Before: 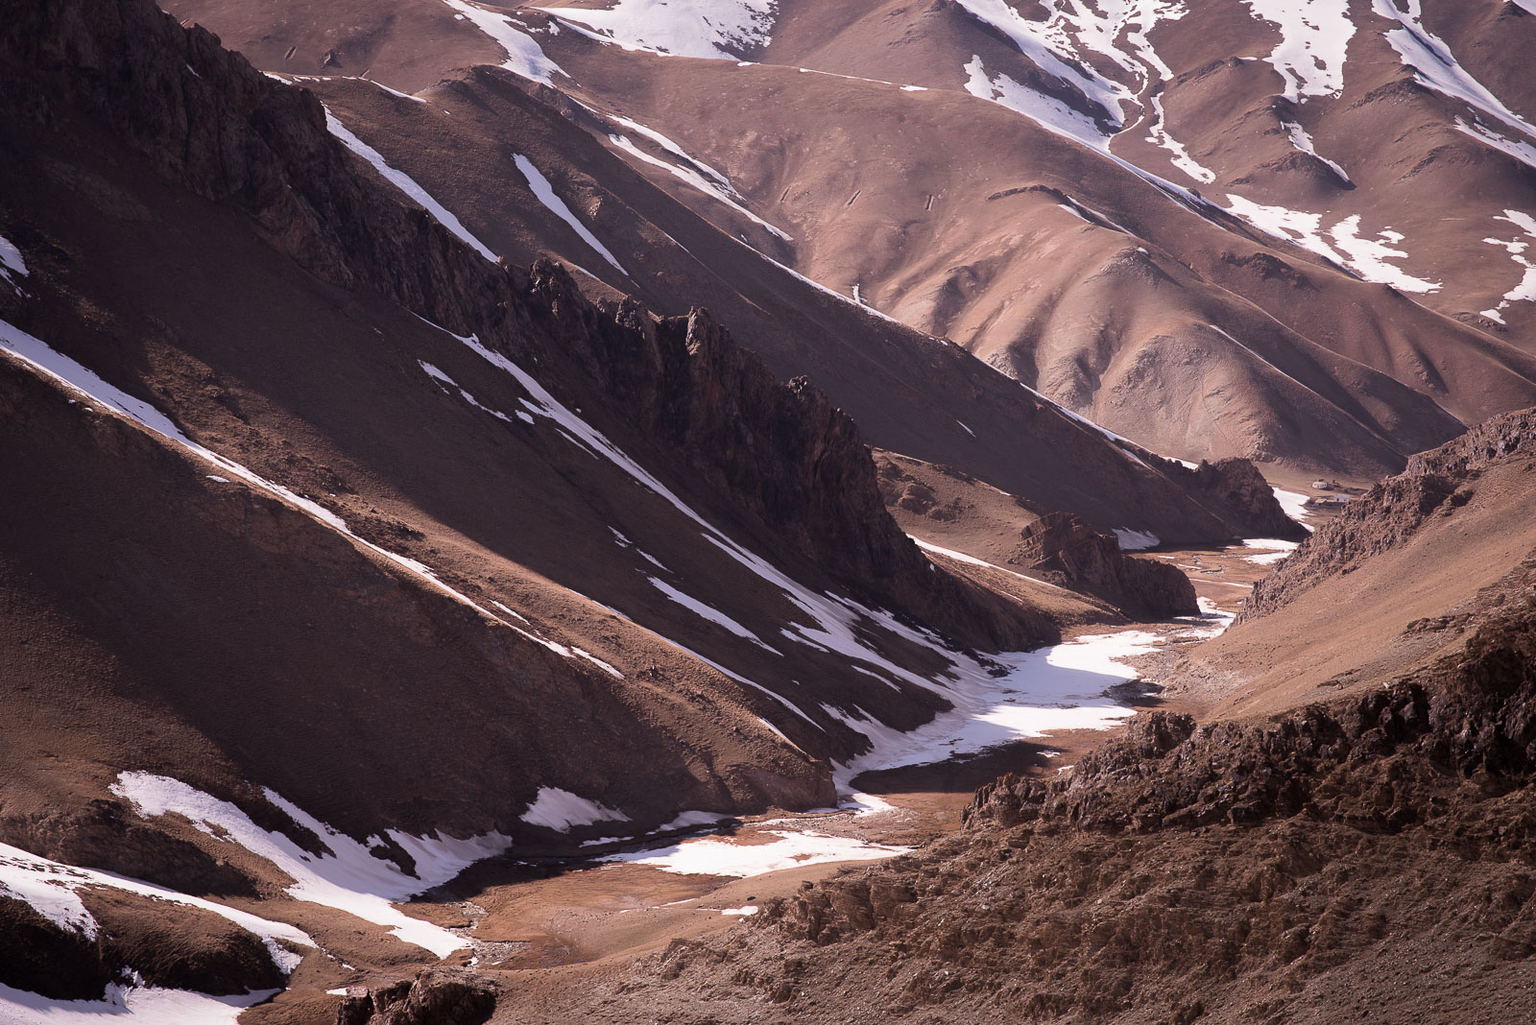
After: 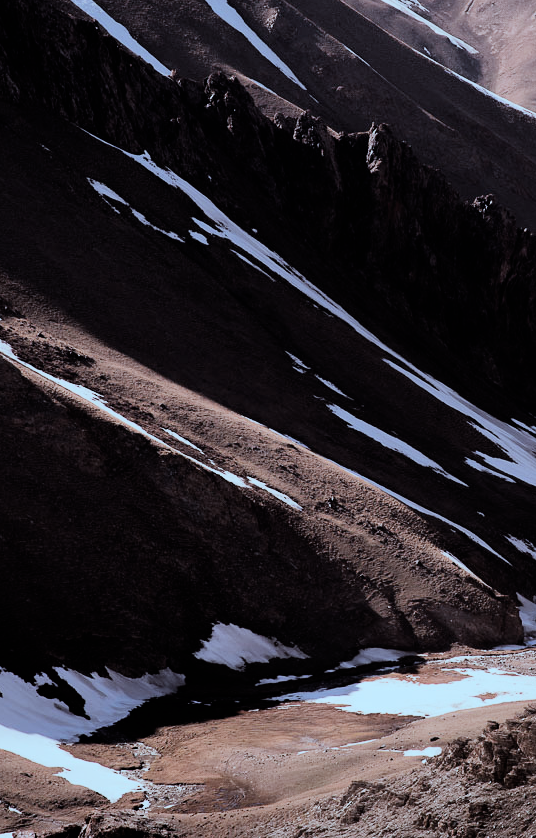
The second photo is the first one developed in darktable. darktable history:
crop and rotate: left 21.77%, top 18.528%, right 44.676%, bottom 2.997%
color correction: highlights a* -11.71, highlights b* -15.58
filmic rgb: black relative exposure -5 EV, hardness 2.88, contrast 1.4, highlights saturation mix -30%
